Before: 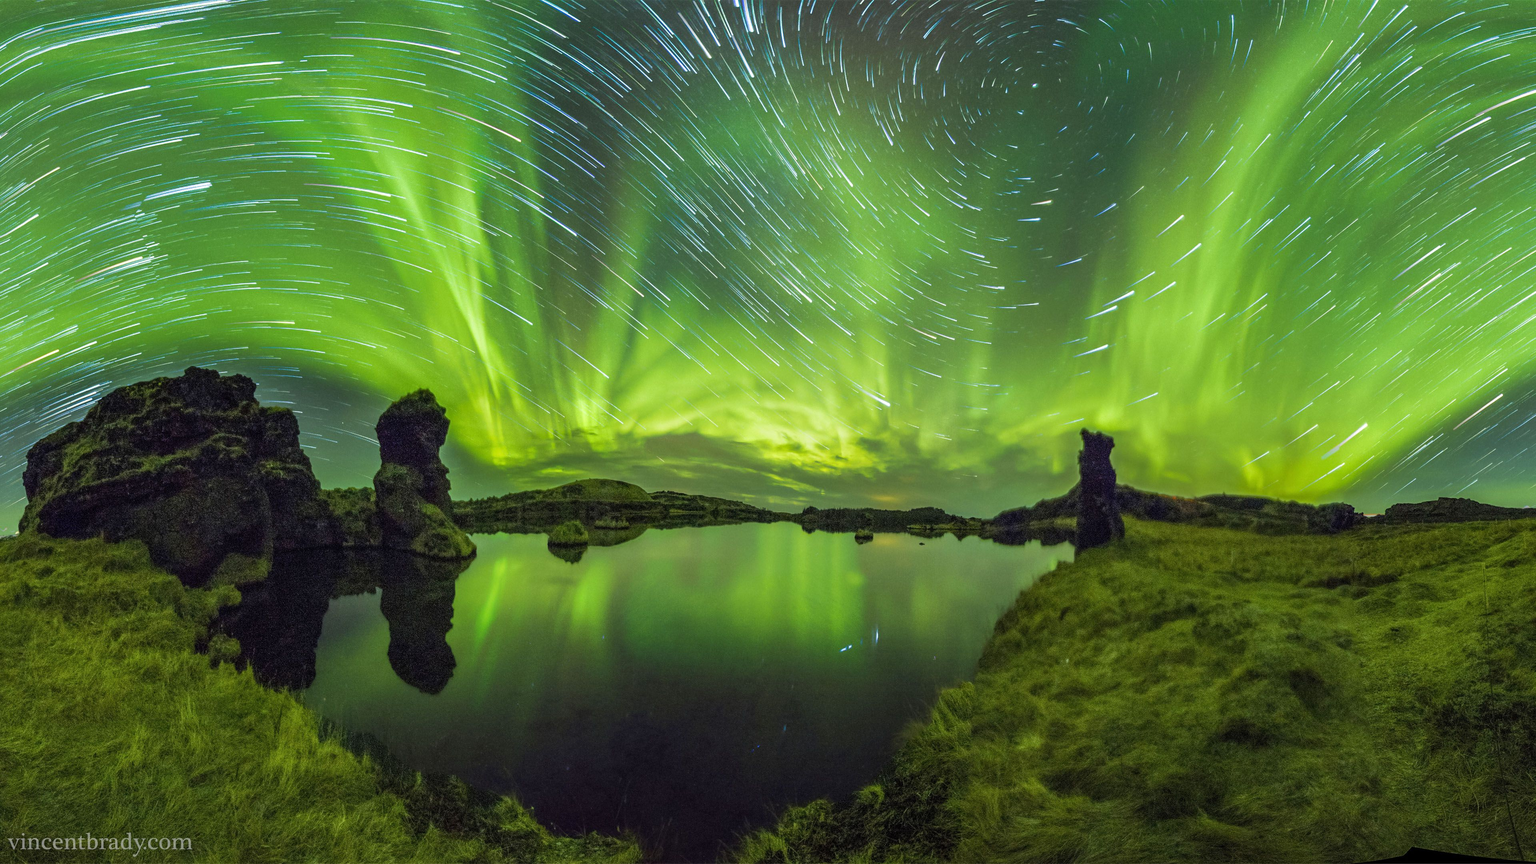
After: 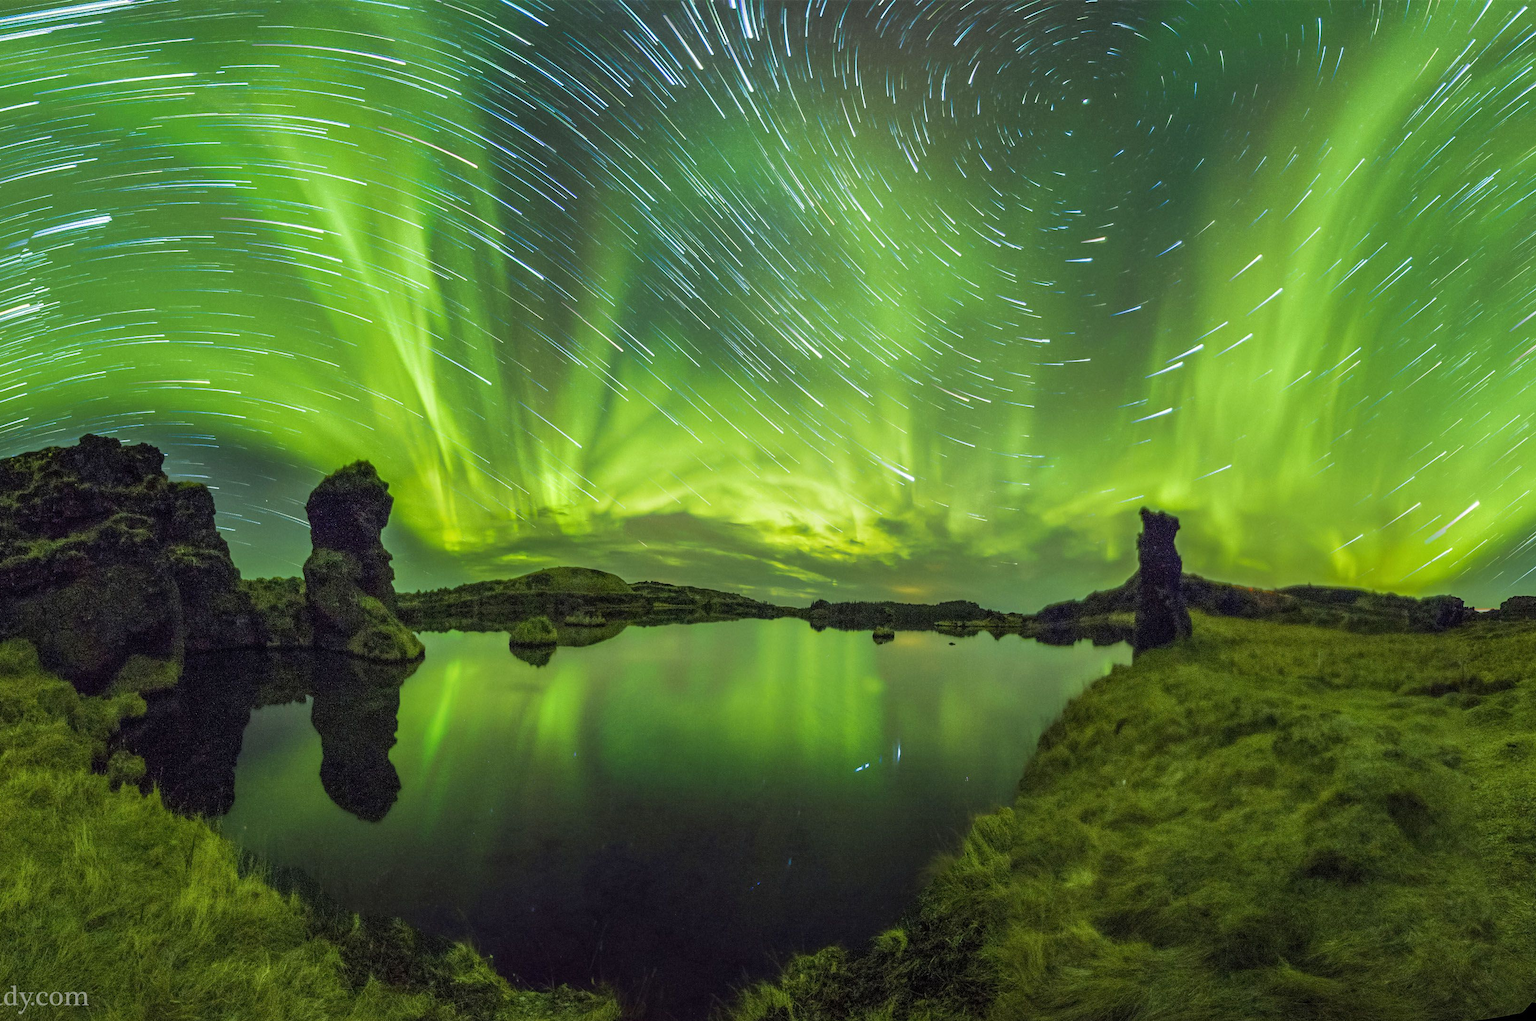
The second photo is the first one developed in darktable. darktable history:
crop: left 7.672%, right 7.806%
